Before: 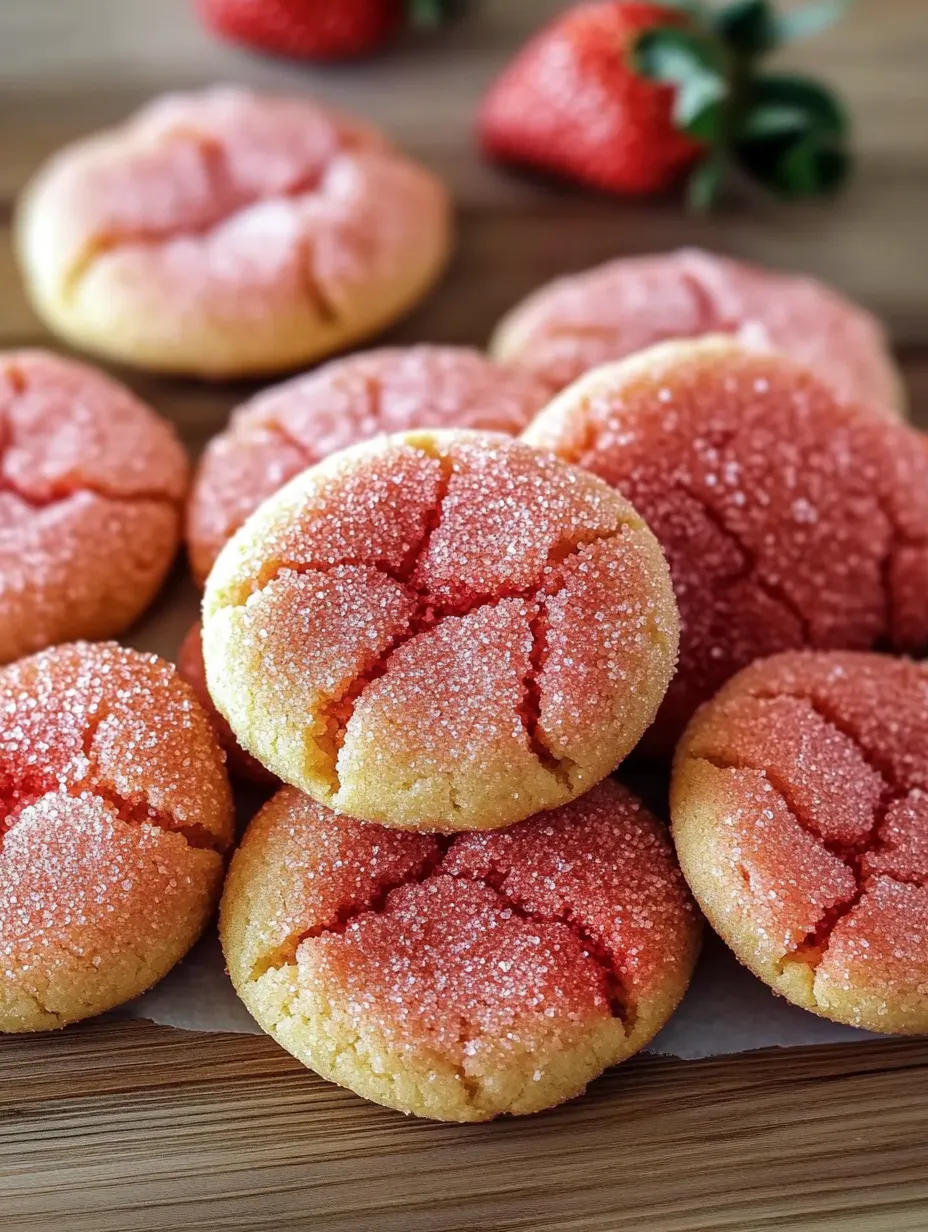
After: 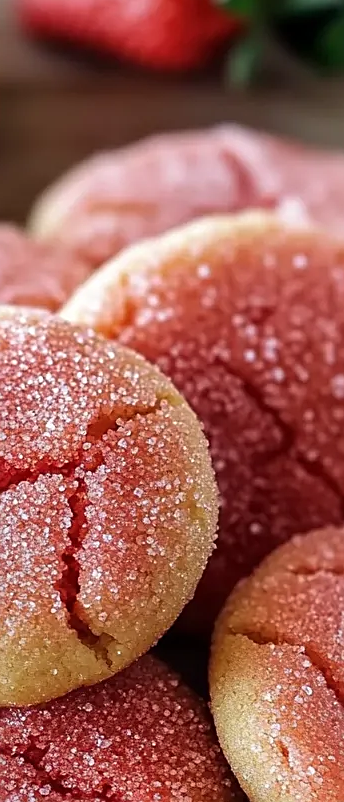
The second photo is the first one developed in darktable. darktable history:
sharpen: on, module defaults
crop and rotate: left 49.684%, top 10.087%, right 13.16%, bottom 24.782%
